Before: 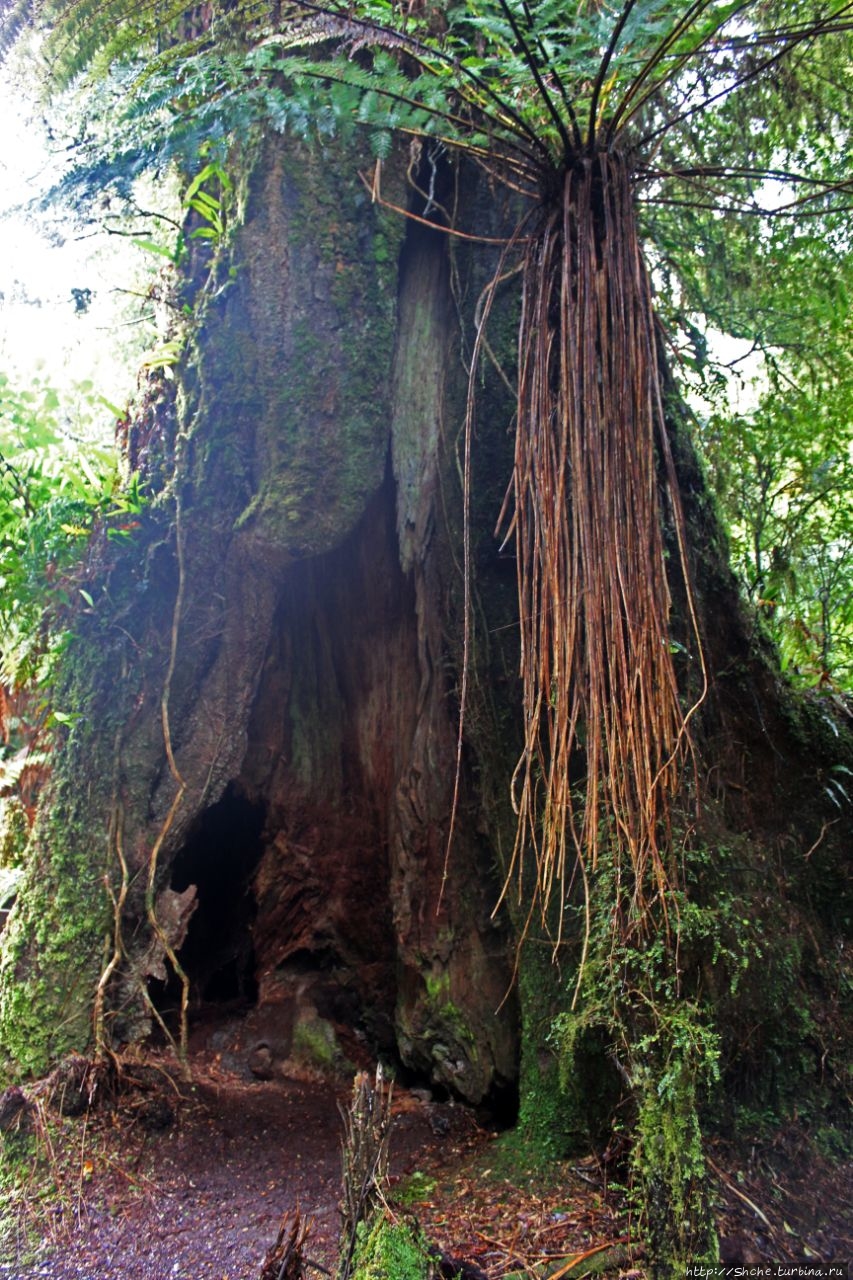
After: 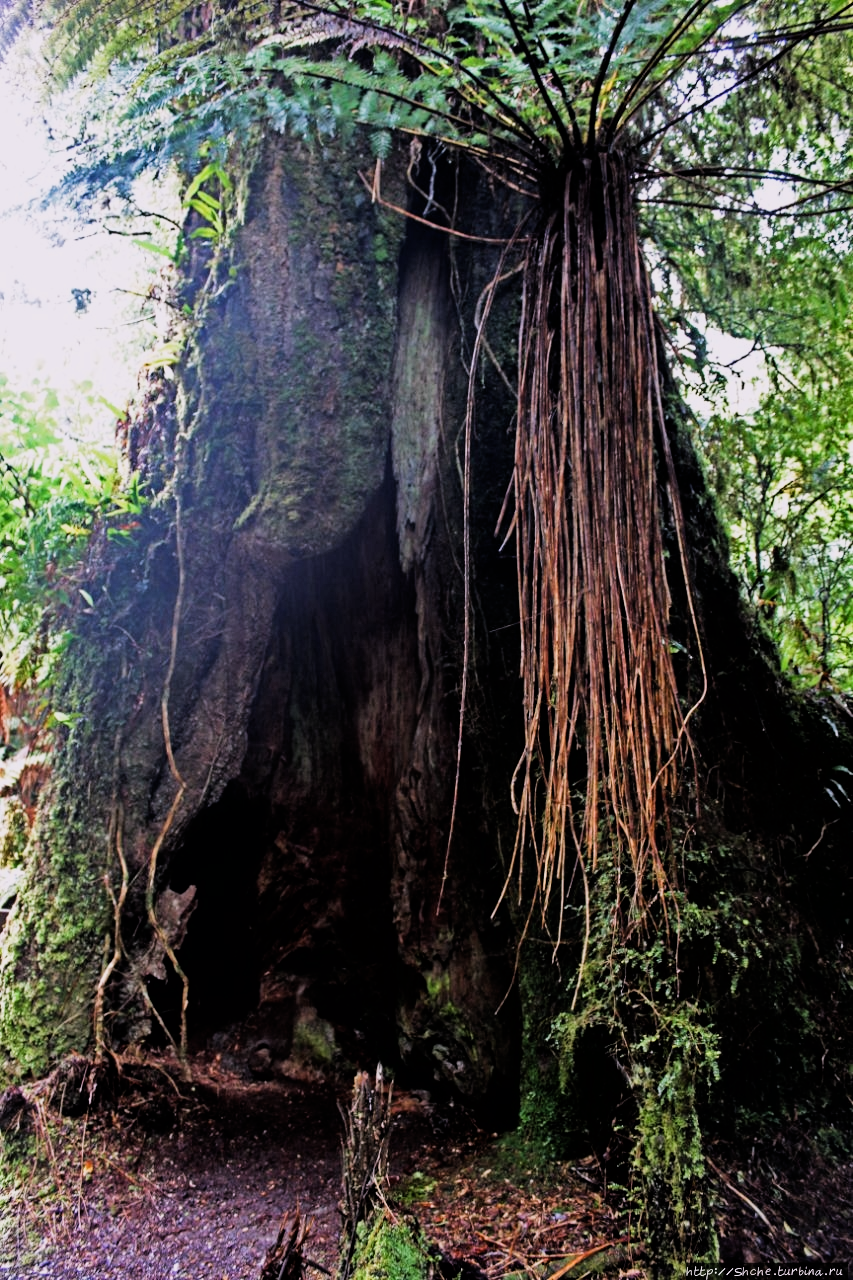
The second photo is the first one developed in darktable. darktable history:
white balance: red 1.05, blue 1.072
filmic rgb: black relative exposure -5 EV, hardness 2.88, contrast 1.4, highlights saturation mix -30%
